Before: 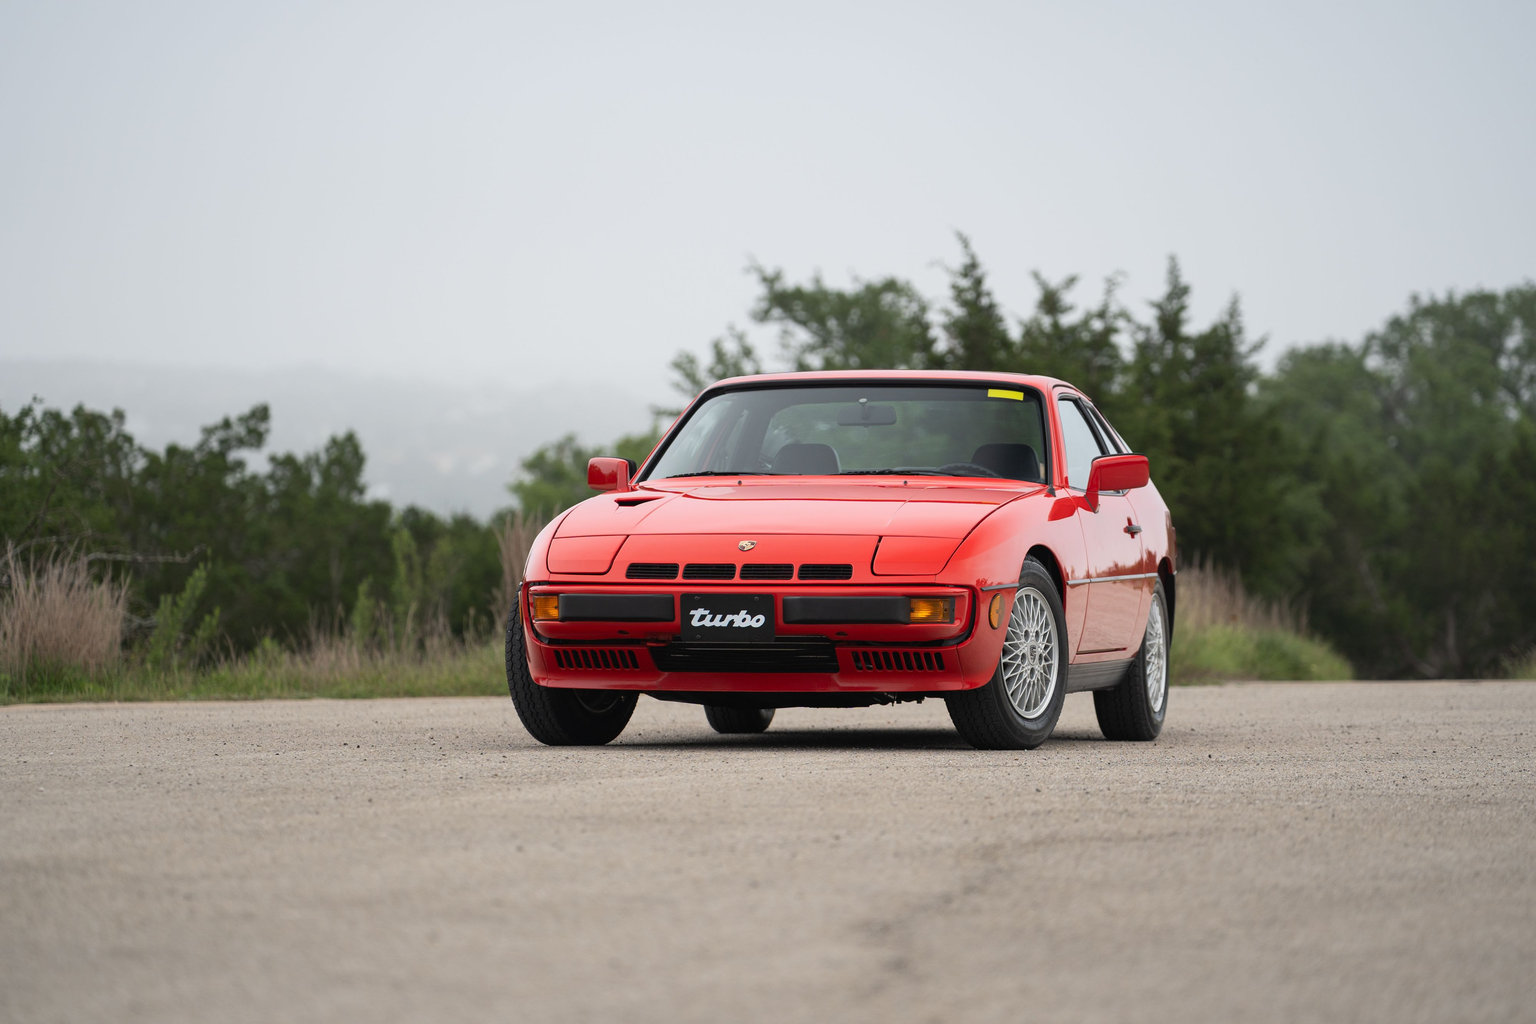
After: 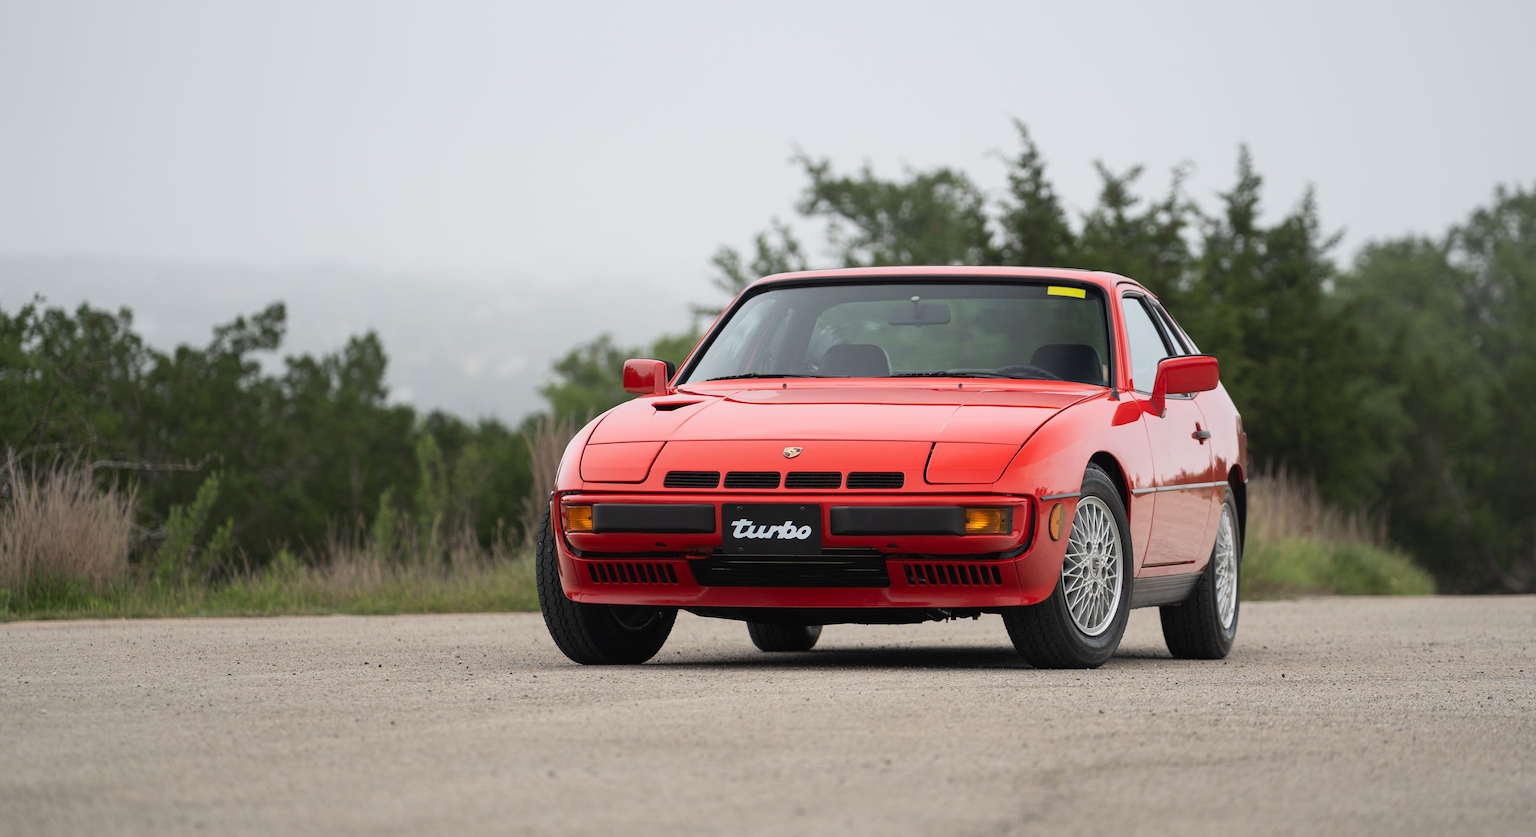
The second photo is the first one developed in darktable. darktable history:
sharpen: radius 2.883, amount 0.868, threshold 47.523
crop and rotate: angle 0.03°, top 11.643%, right 5.651%, bottom 11.189%
